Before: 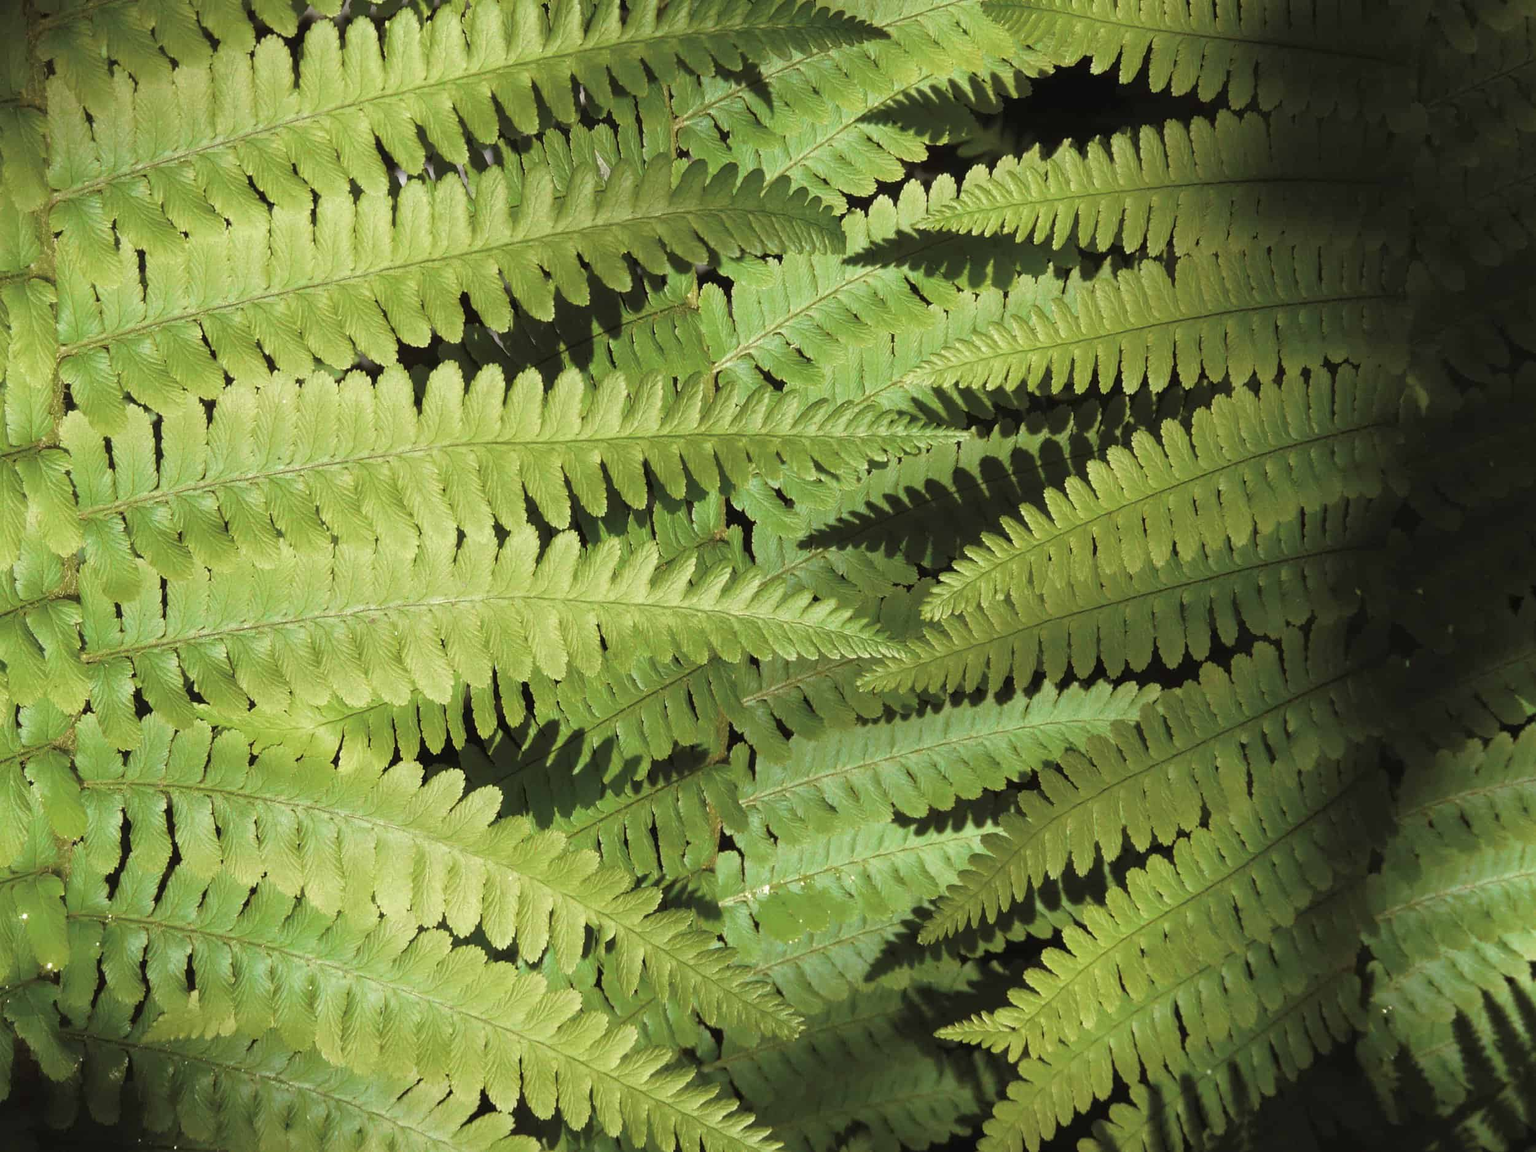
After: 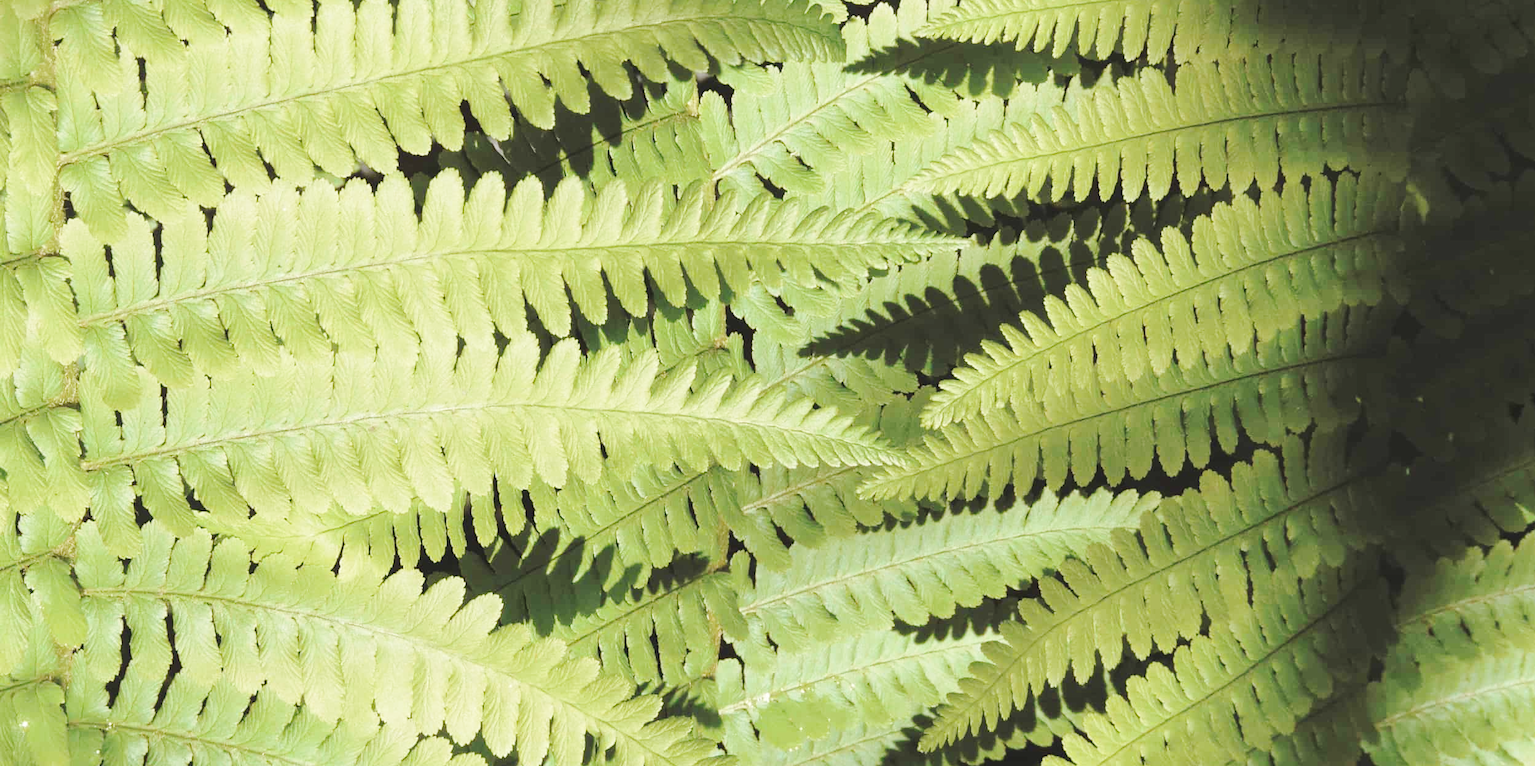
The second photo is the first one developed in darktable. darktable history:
base curve: curves: ch0 [(0, 0.007) (0.028, 0.063) (0.121, 0.311) (0.46, 0.743) (0.859, 0.957) (1, 1)], preserve colors none
crop: top 16.727%, bottom 16.727%
